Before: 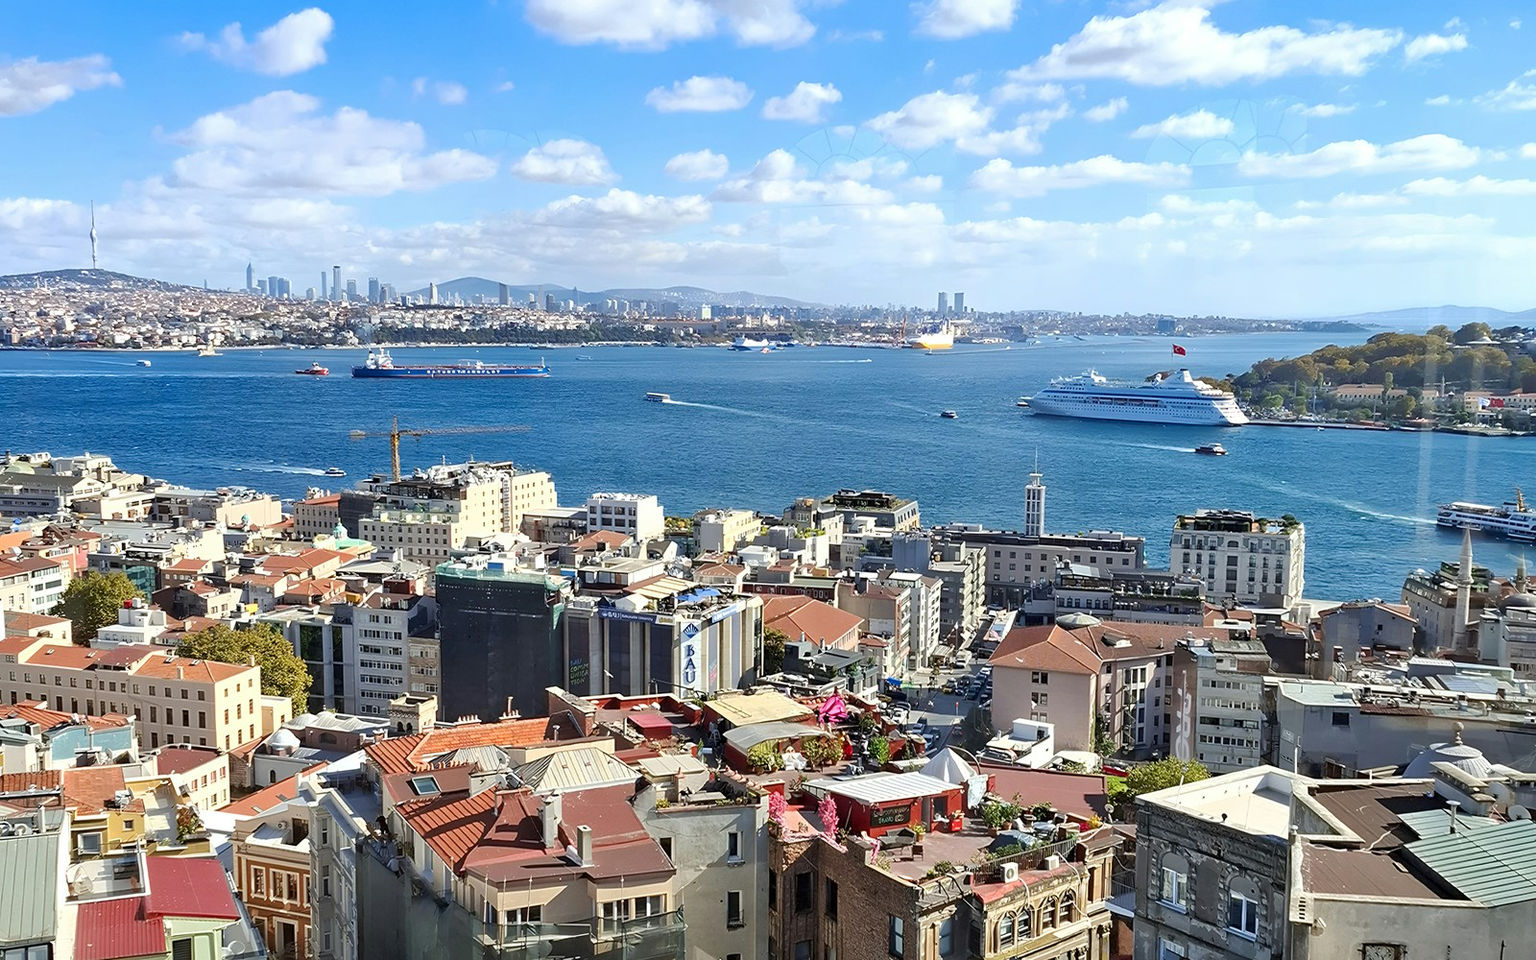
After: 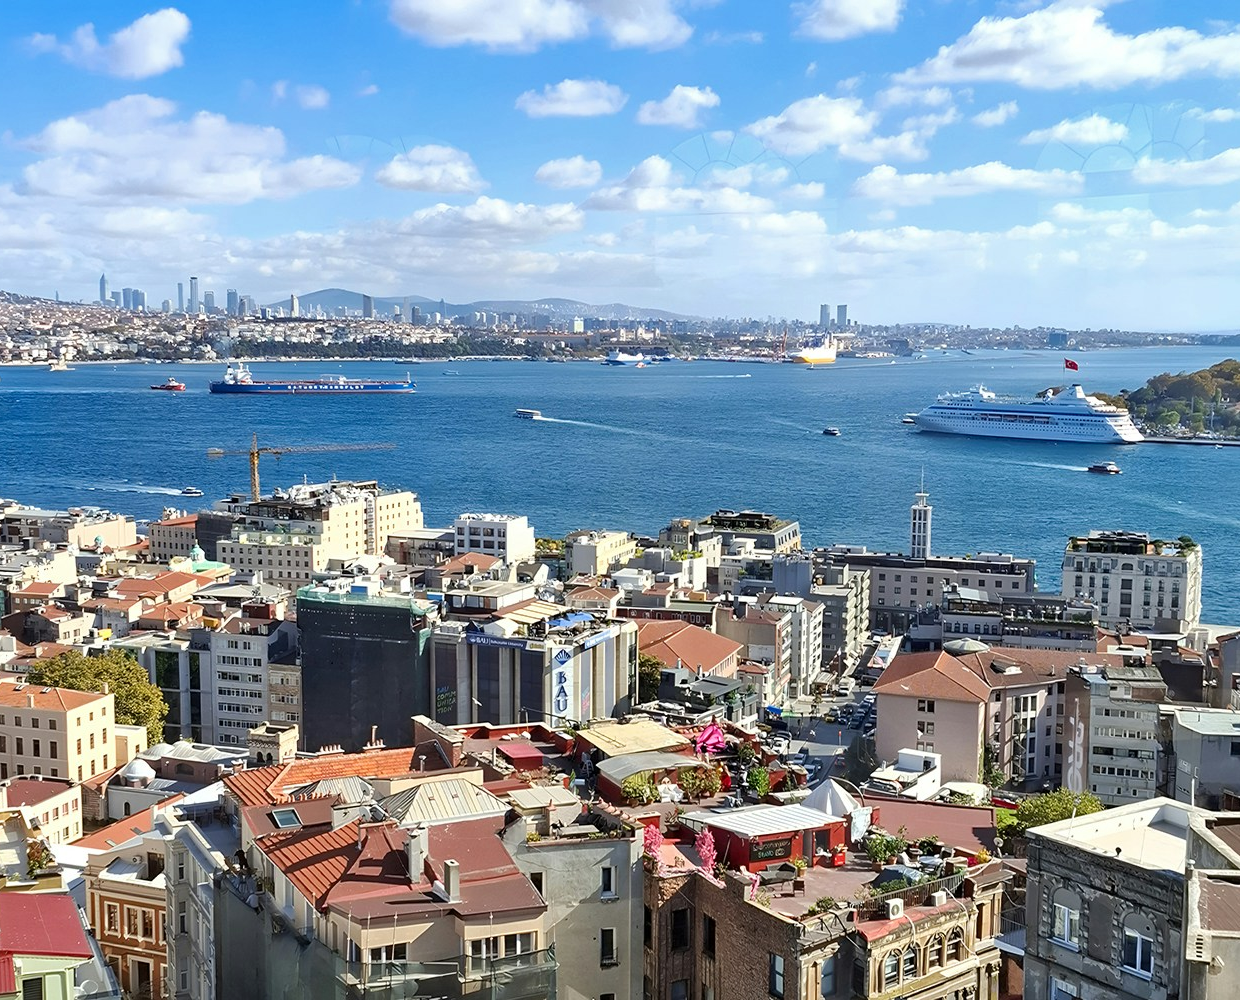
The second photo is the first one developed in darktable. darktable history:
shadows and highlights: shadows 37.52, highlights -27.14, soften with gaussian
crop: left 9.866%, right 12.619%
